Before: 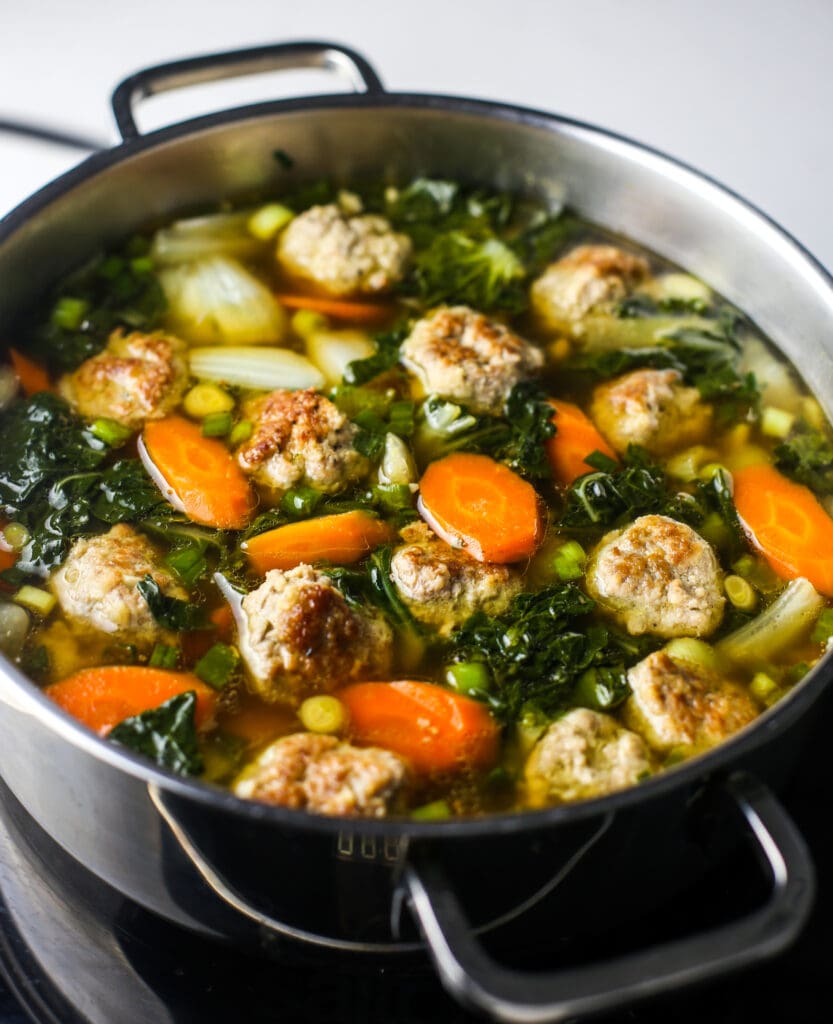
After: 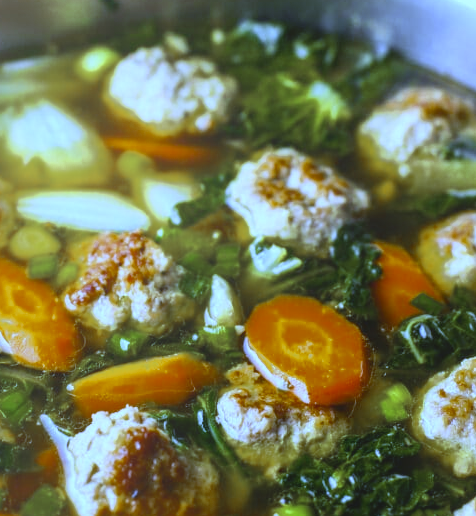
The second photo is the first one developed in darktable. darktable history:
white balance: red 0.766, blue 1.537
crop: left 20.932%, top 15.471%, right 21.848%, bottom 34.081%
bloom: on, module defaults
color zones: curves: ch0 [(0.11, 0.396) (0.195, 0.36) (0.25, 0.5) (0.303, 0.412) (0.357, 0.544) (0.75, 0.5) (0.967, 0.328)]; ch1 [(0, 0.468) (0.112, 0.512) (0.202, 0.6) (0.25, 0.5) (0.307, 0.352) (0.357, 0.544) (0.75, 0.5) (0.963, 0.524)]
